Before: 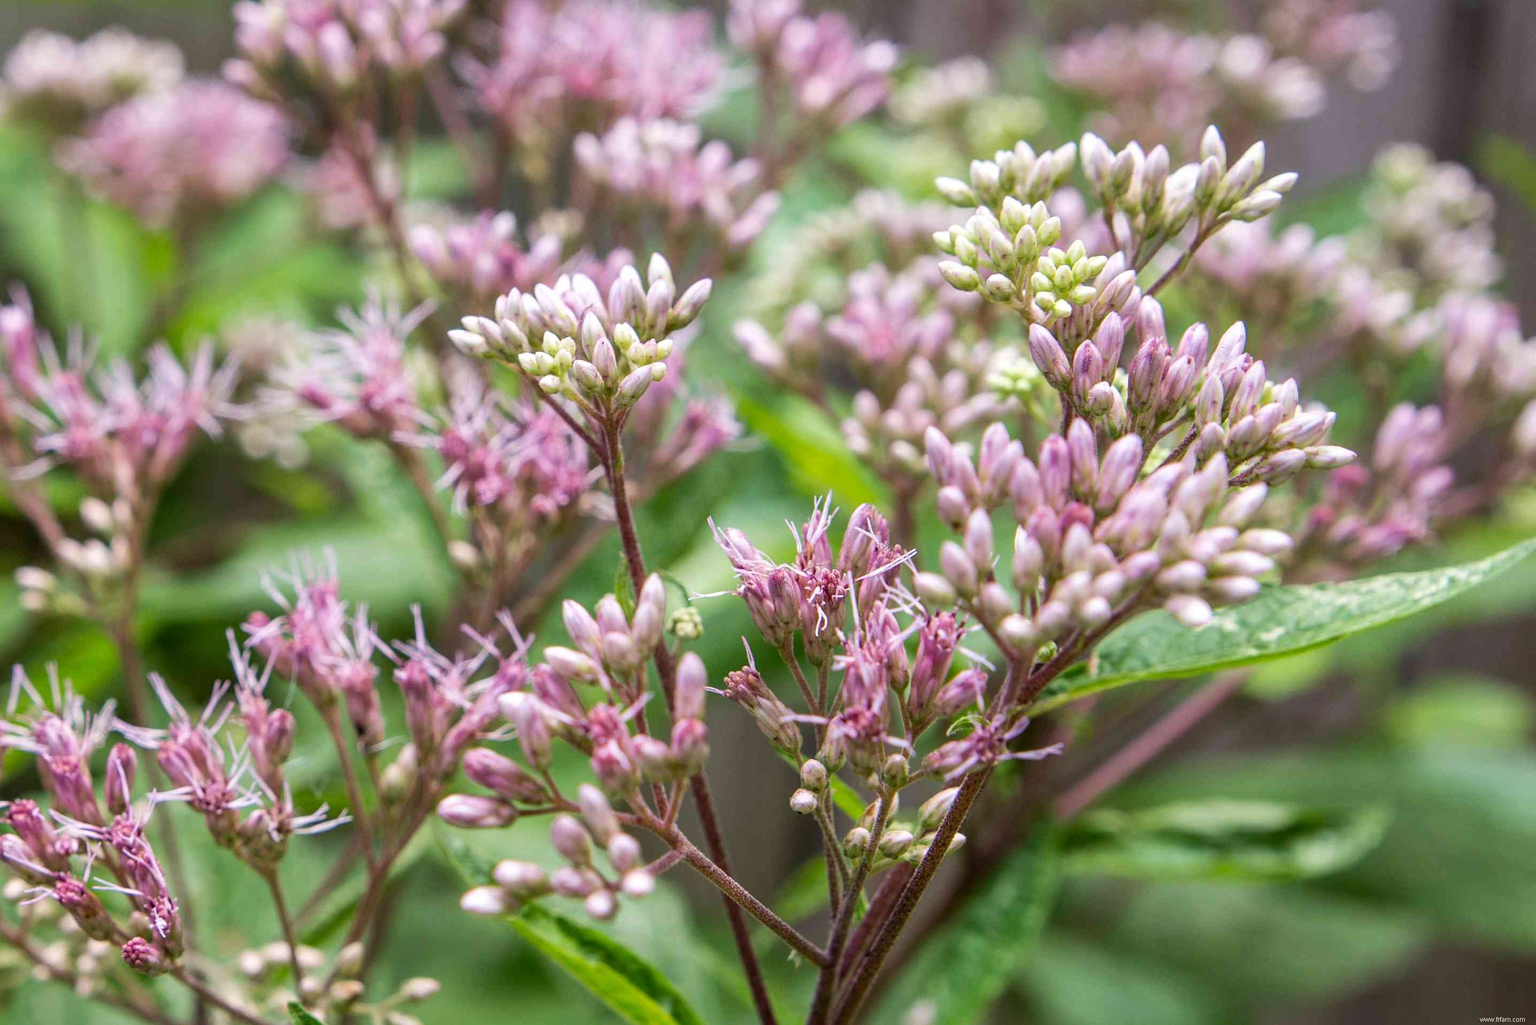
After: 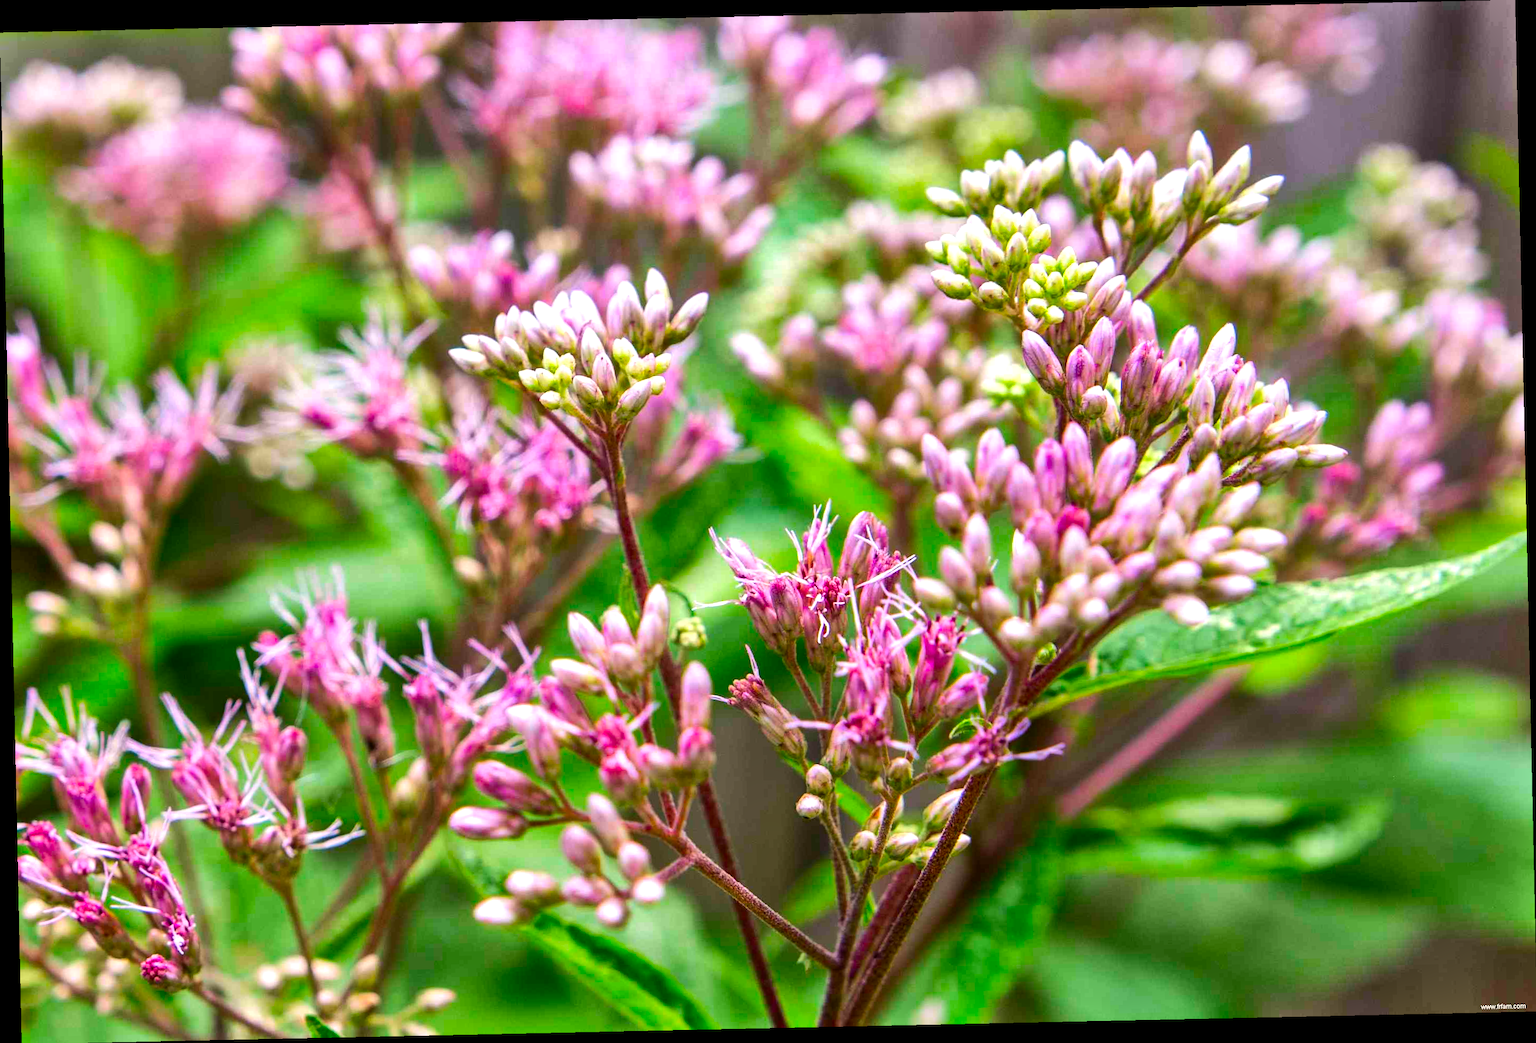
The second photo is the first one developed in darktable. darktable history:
shadows and highlights: shadows color adjustment 97.66%, soften with gaussian
tone equalizer: -8 EV -0.417 EV, -7 EV -0.389 EV, -6 EV -0.333 EV, -5 EV -0.222 EV, -3 EV 0.222 EV, -2 EV 0.333 EV, -1 EV 0.389 EV, +0 EV 0.417 EV, edges refinement/feathering 500, mask exposure compensation -1.57 EV, preserve details no
color correction: saturation 1.8
rotate and perspective: rotation -1.24°, automatic cropping off
